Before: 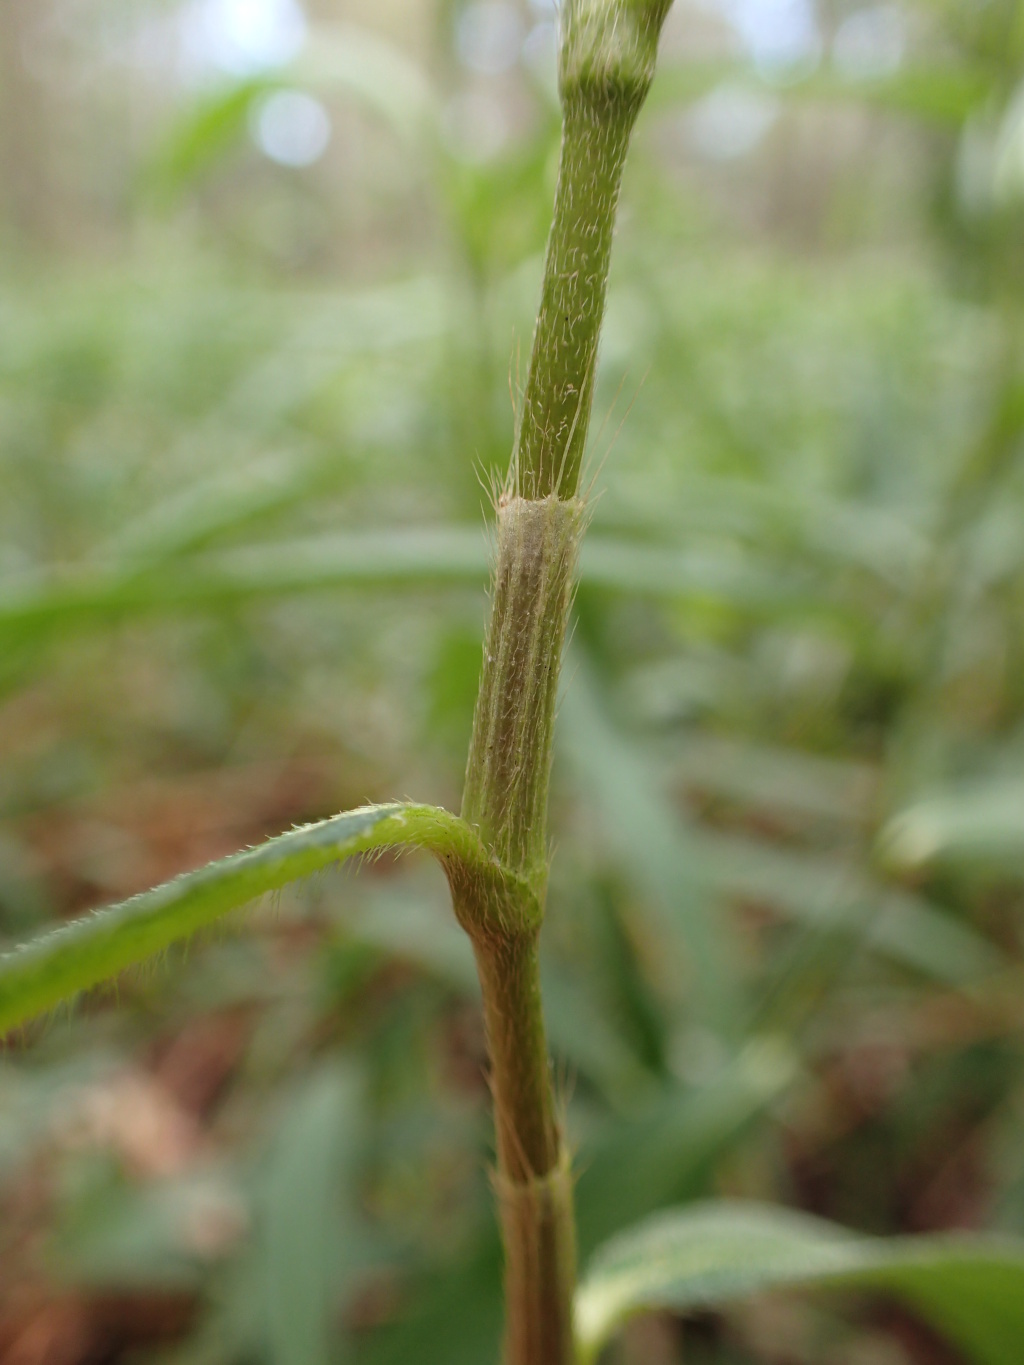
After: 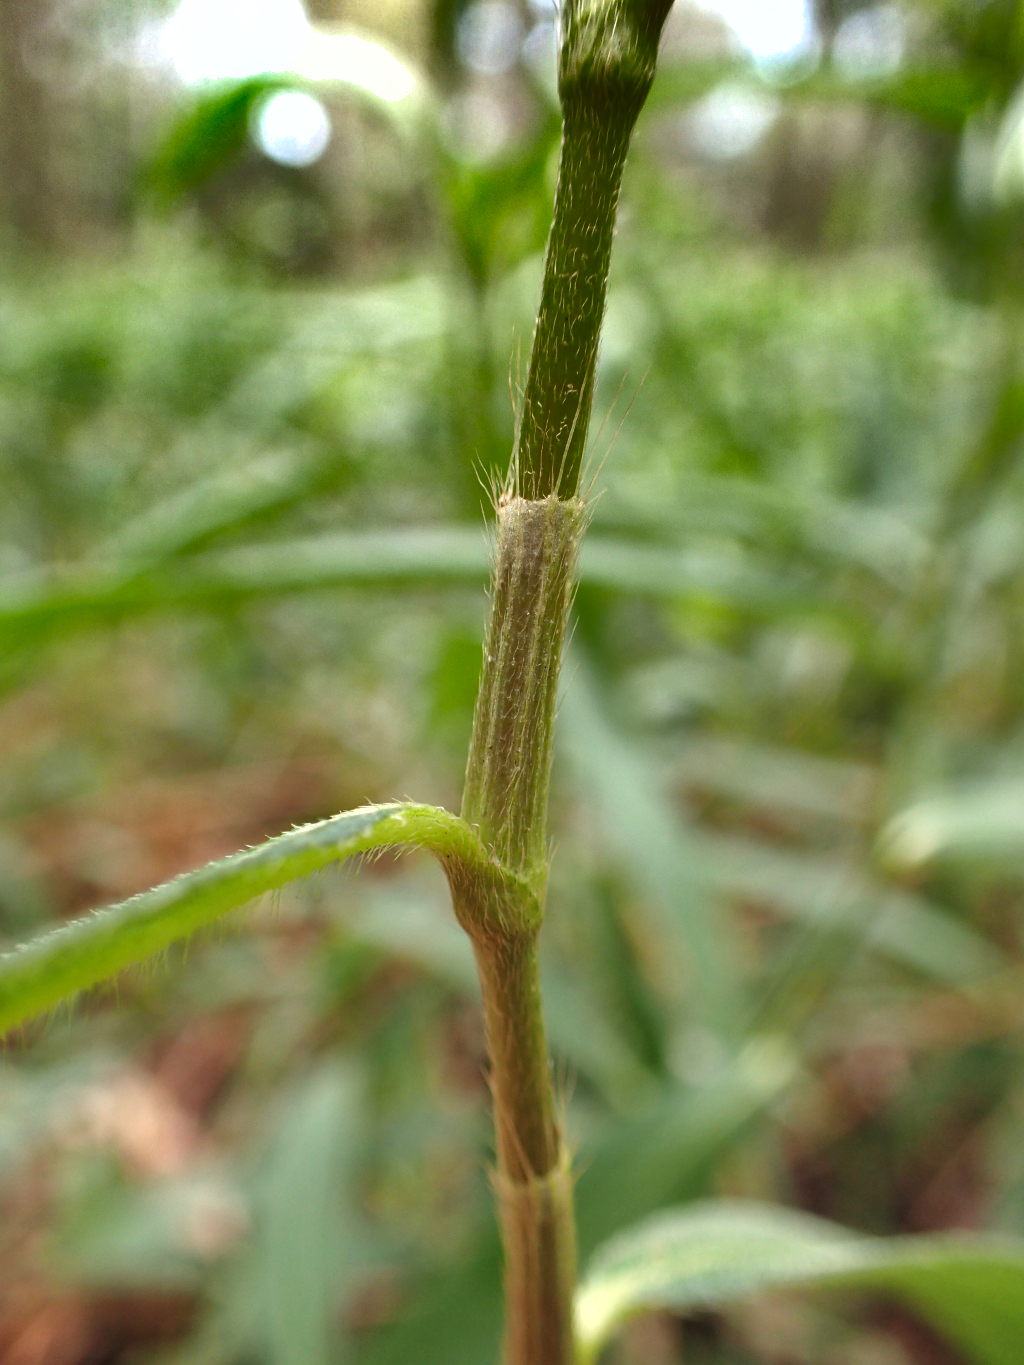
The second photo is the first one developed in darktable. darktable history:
shadows and highlights: shadows 20.94, highlights -82.13, soften with gaussian
exposure: black level correction 0, exposure 0.692 EV, compensate highlight preservation false
